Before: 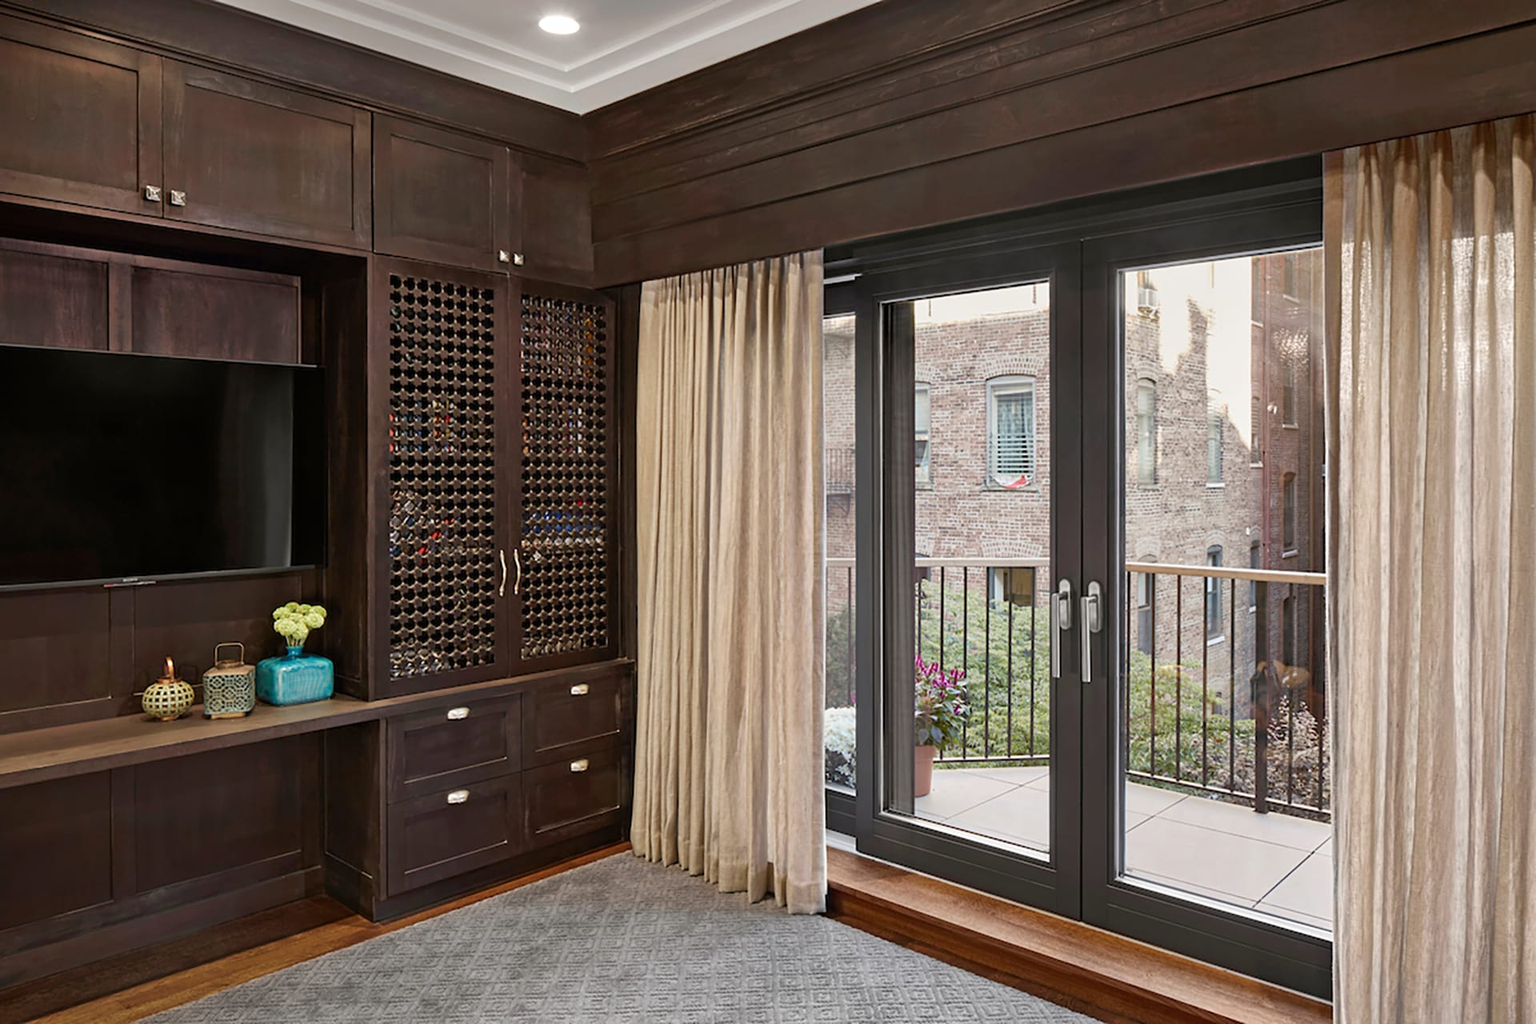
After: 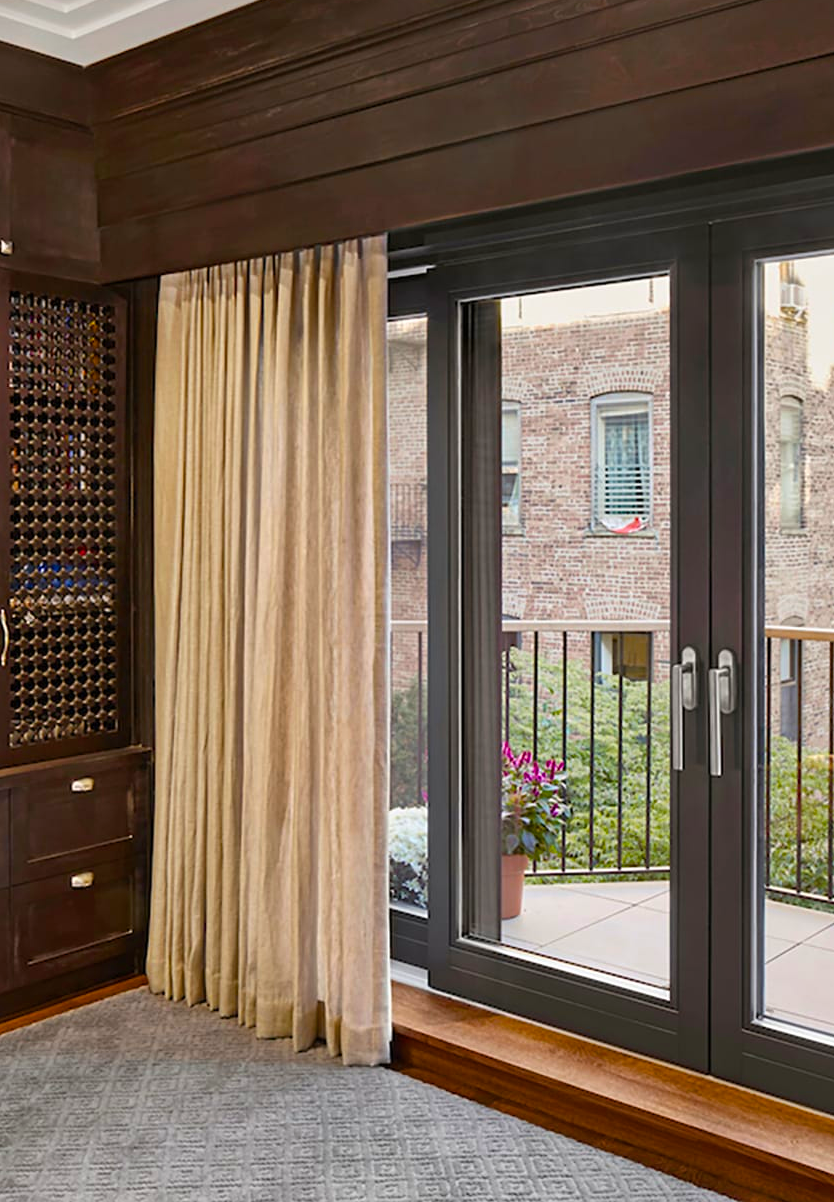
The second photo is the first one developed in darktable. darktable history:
crop: left 33.471%, top 6.079%, right 23.066%
color balance rgb: power › hue 307.86°, linear chroma grading › global chroma 14.765%, perceptual saturation grading › global saturation 29.936%, global vibrance 2.764%
tone equalizer: on, module defaults
